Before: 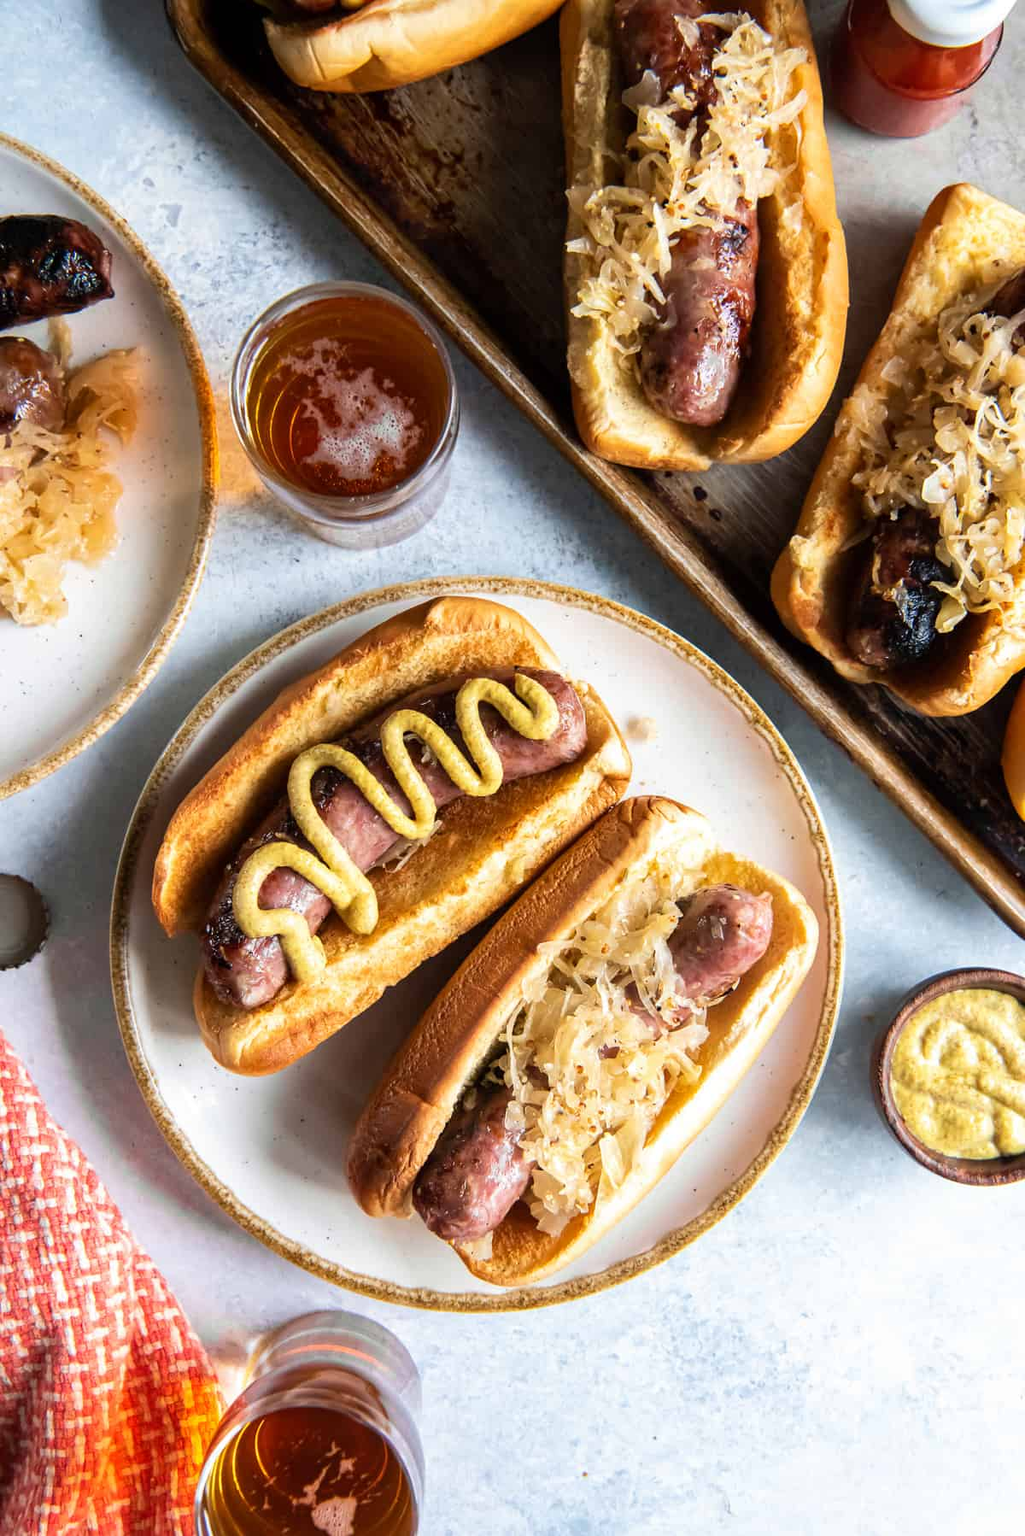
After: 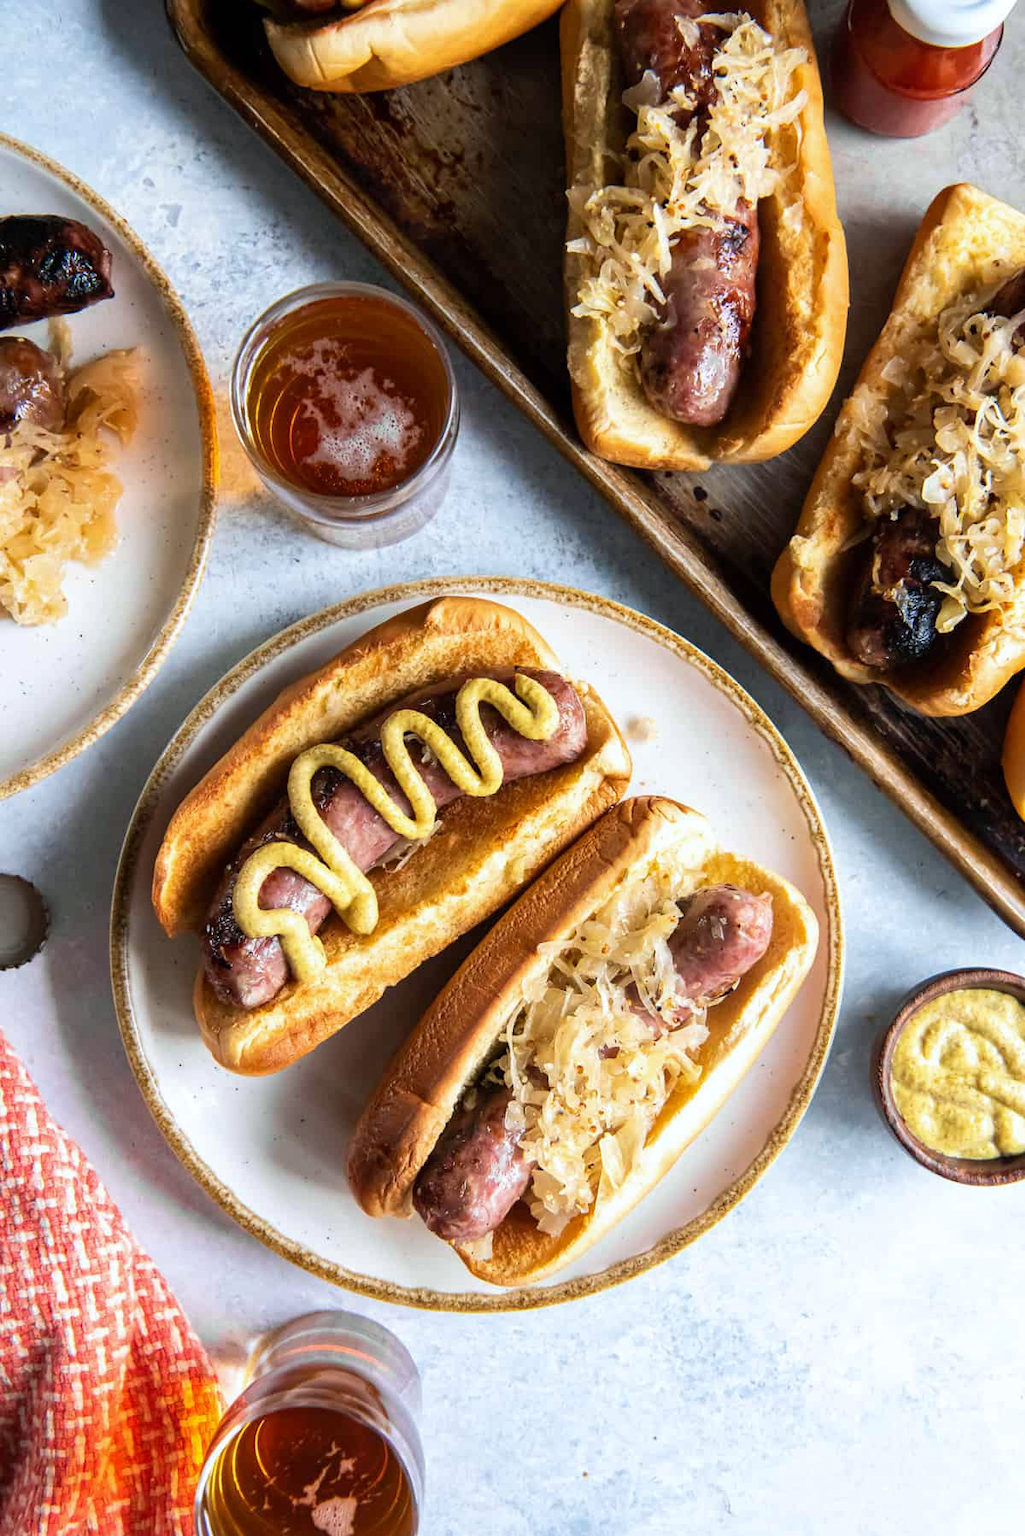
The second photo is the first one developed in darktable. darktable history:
color balance: mode lift, gamma, gain (sRGB)
white balance: red 0.982, blue 1.018
